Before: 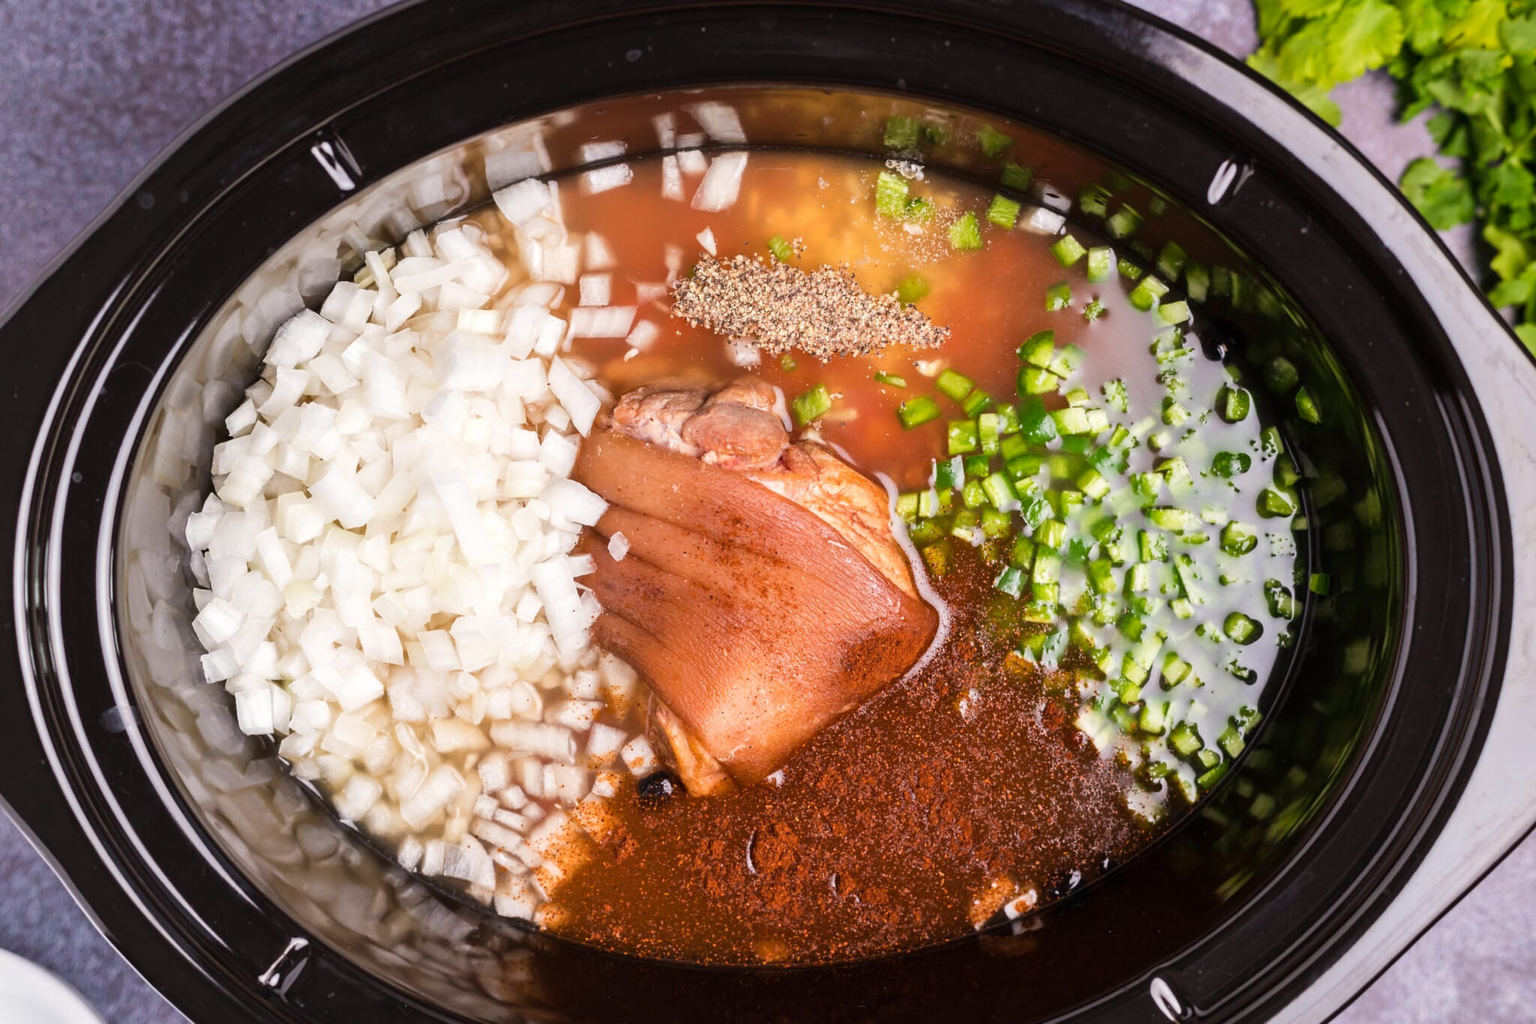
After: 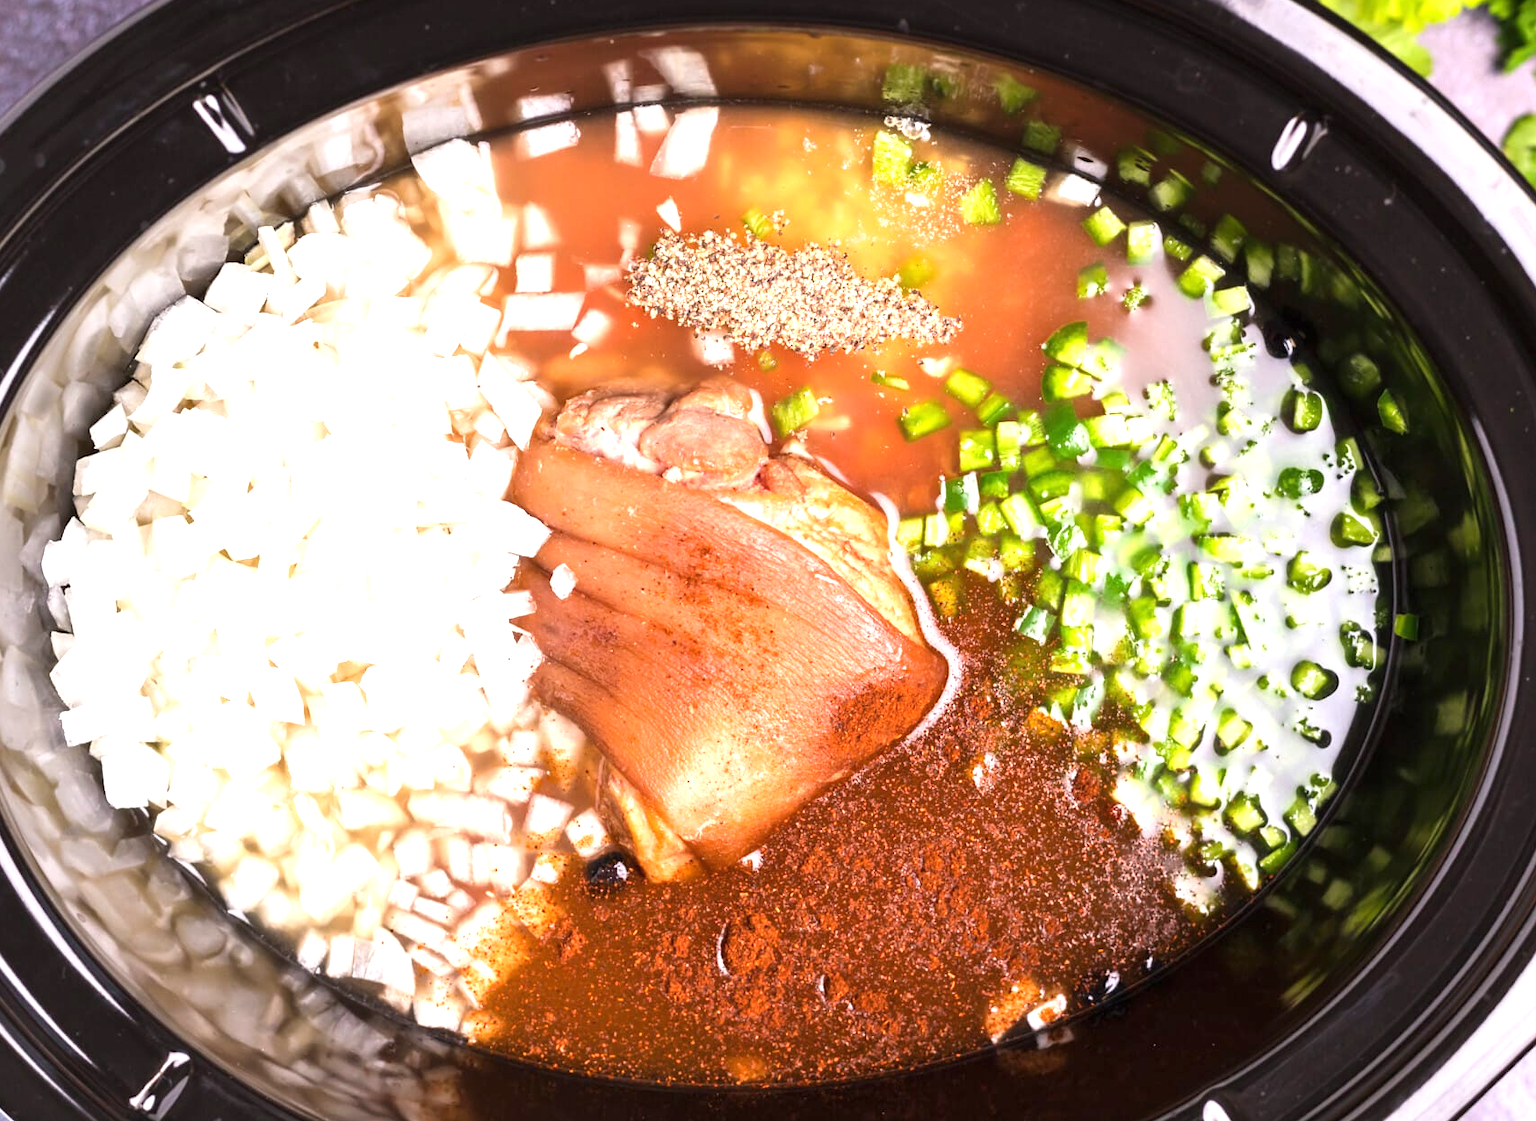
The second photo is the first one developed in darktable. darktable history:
crop: left 9.827%, top 6.209%, right 7.025%, bottom 2.475%
exposure: black level correction 0, exposure 0.948 EV, compensate highlight preservation false
